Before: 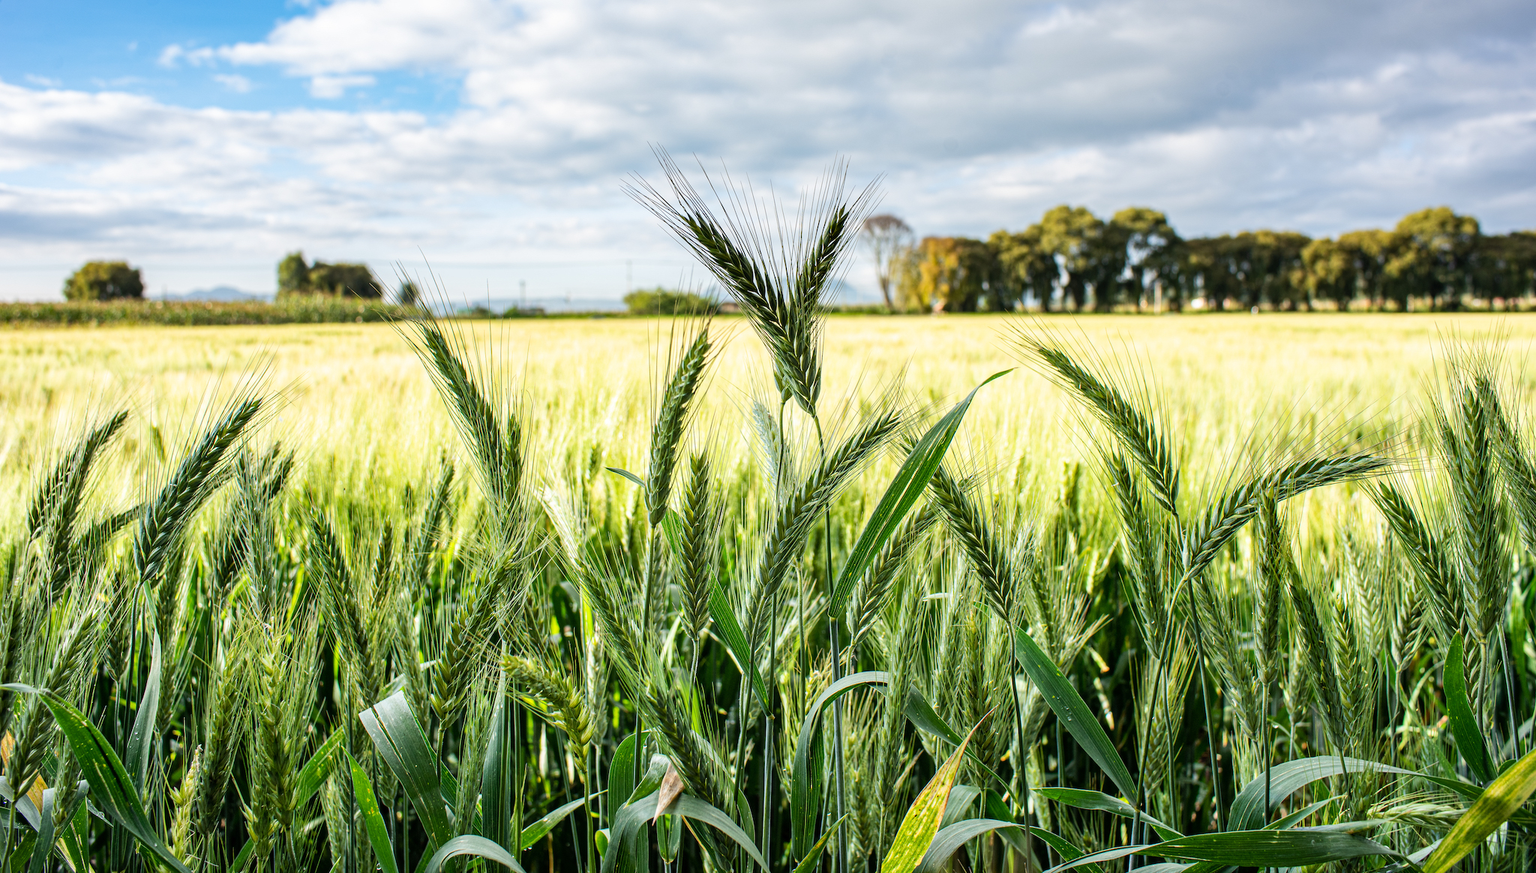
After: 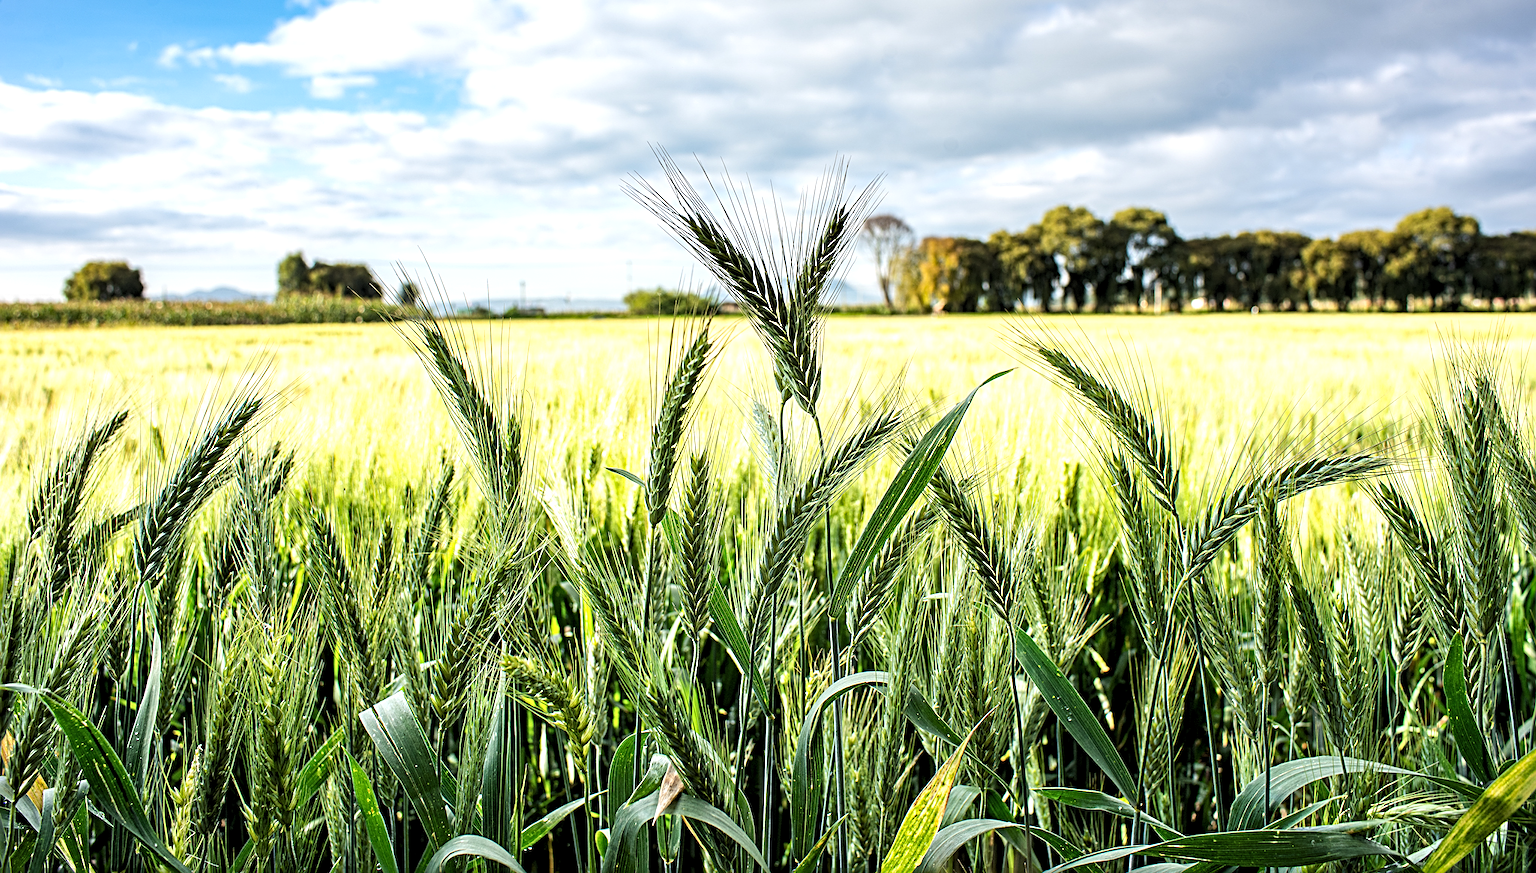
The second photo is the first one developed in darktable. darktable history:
levels: black 0.067%, levels [0.062, 0.494, 0.925]
sharpen: radius 2.577, amount 0.69
